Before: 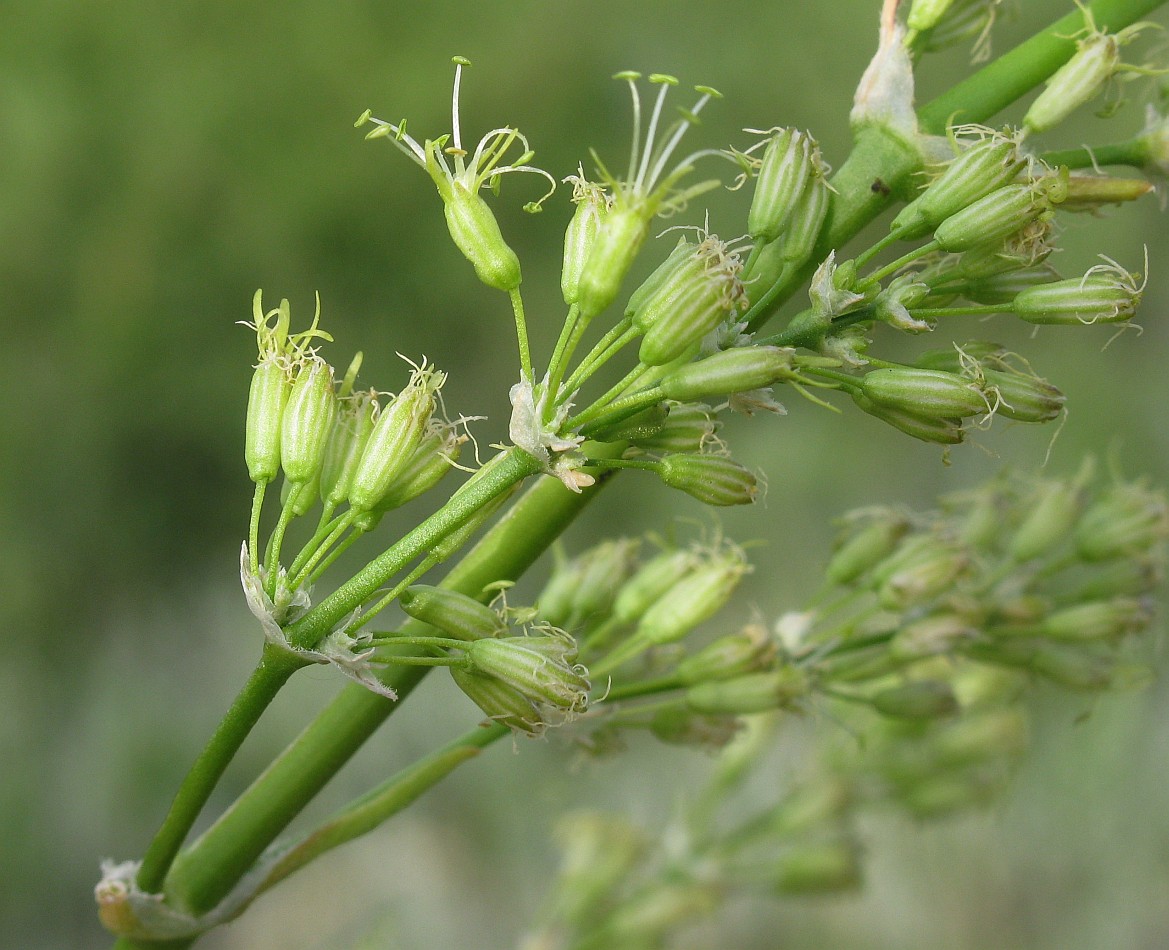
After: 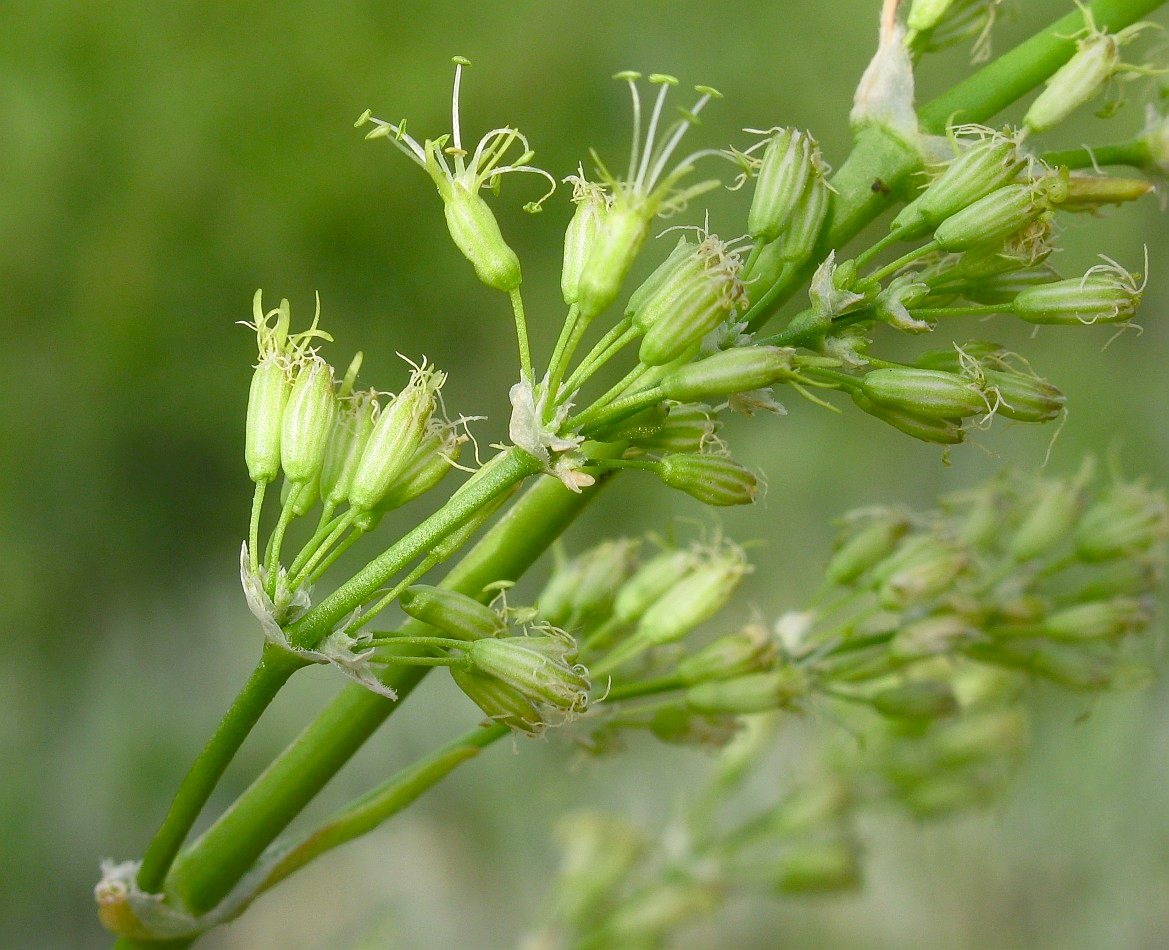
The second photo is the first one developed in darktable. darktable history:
color balance rgb: linear chroma grading › shadows 32%, linear chroma grading › global chroma -2%, linear chroma grading › mid-tones 4%, perceptual saturation grading › global saturation -2%, perceptual saturation grading › highlights -8%, perceptual saturation grading › mid-tones 8%, perceptual saturation grading › shadows 4%, perceptual brilliance grading › highlights 8%, perceptual brilliance grading › mid-tones 4%, perceptual brilliance grading › shadows 2%, global vibrance 16%, saturation formula JzAzBz (2021)
contrast equalizer: octaves 7, y [[0.6 ×6], [0.55 ×6], [0 ×6], [0 ×6], [0 ×6]], mix -0.3
